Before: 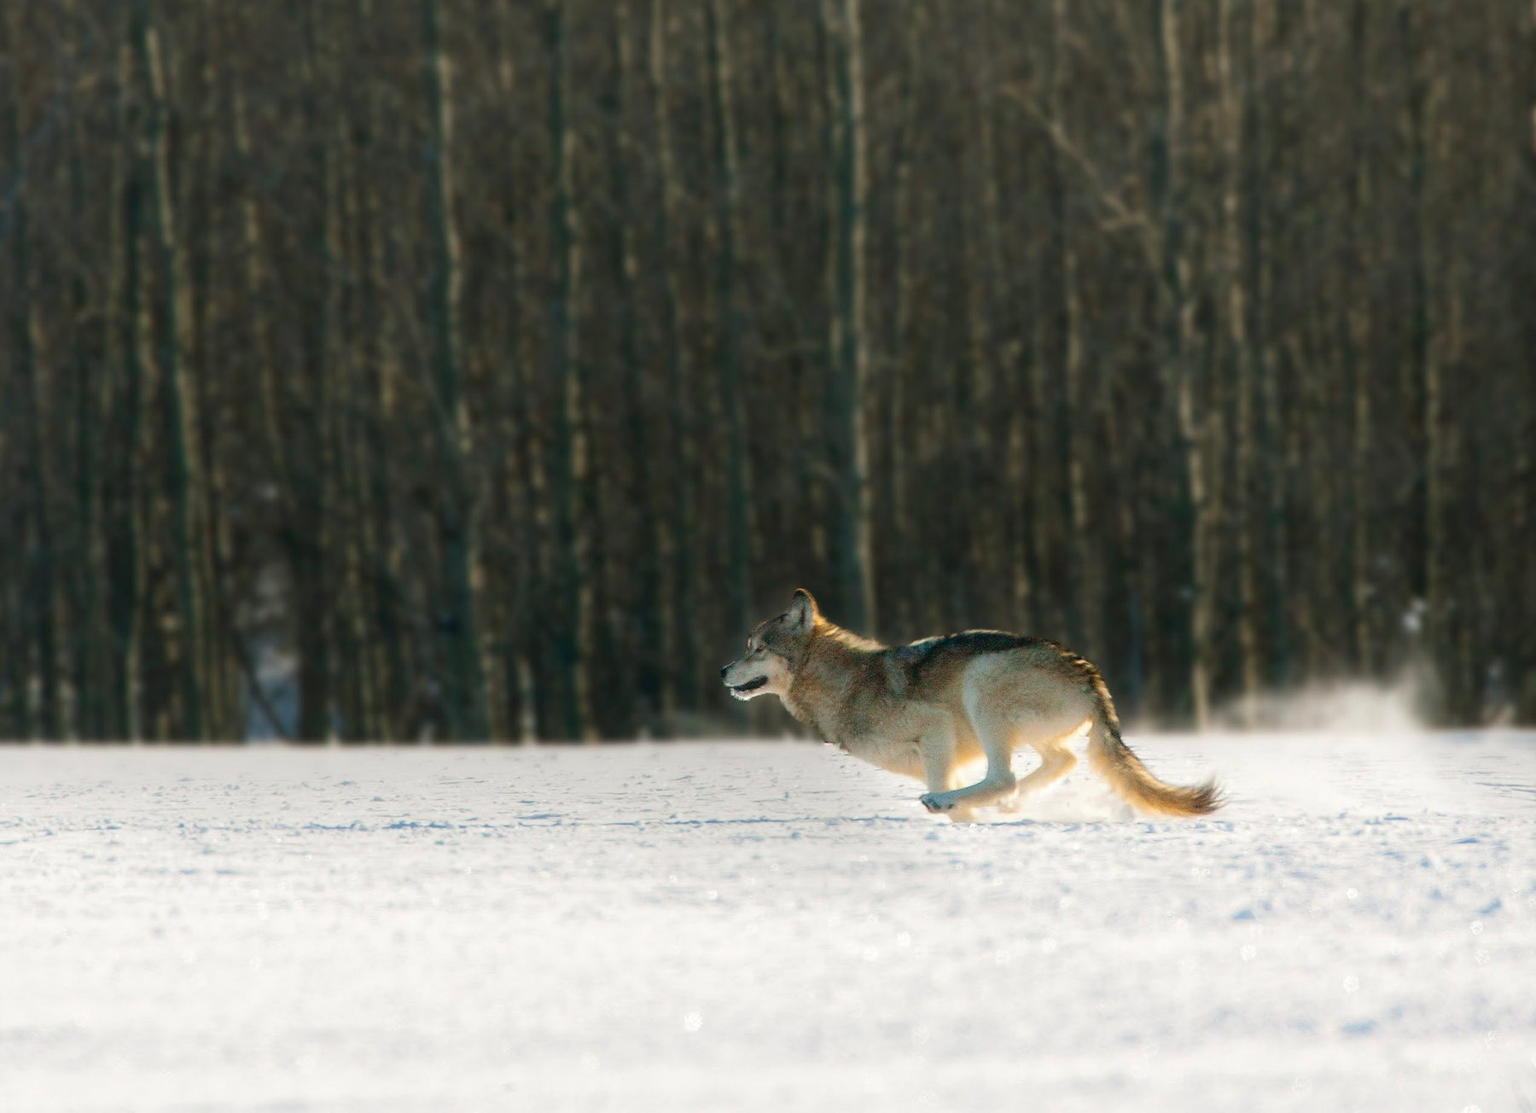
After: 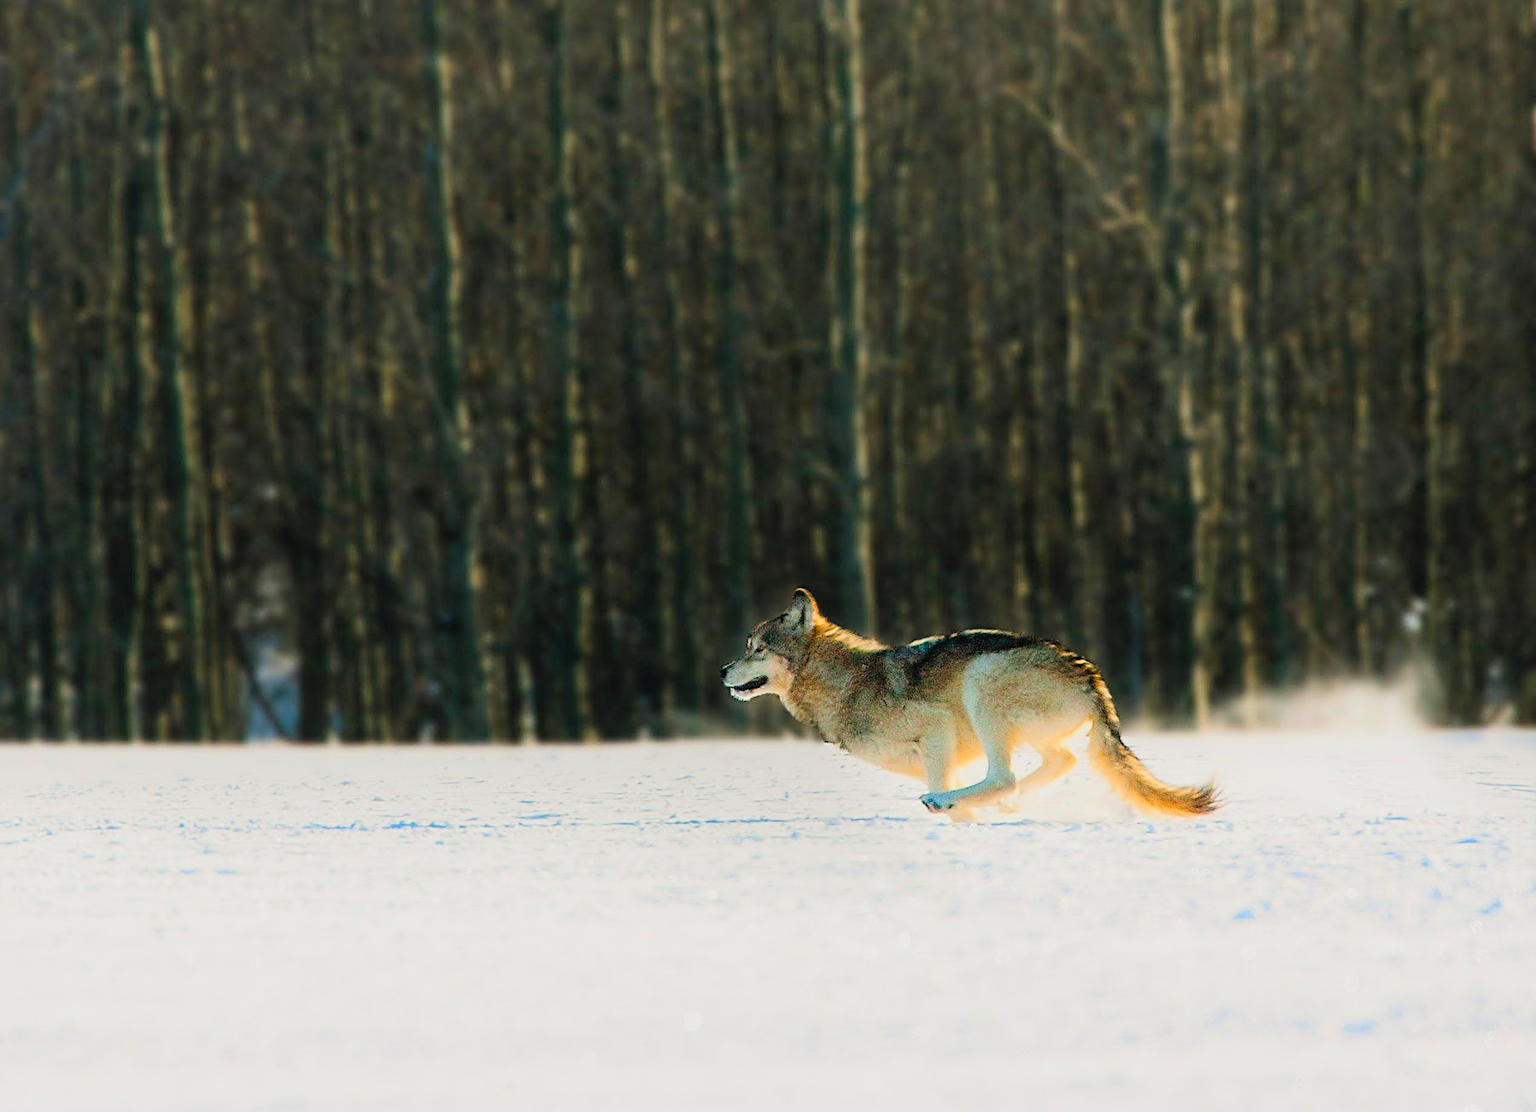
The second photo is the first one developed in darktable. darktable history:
filmic rgb: black relative exposure -7.65 EV, white relative exposure 4.56 EV, threshold 6 EV, hardness 3.61, color science v4 (2020), enable highlight reconstruction true
contrast brightness saturation: contrast 0.2, brightness 0.19, saturation 0.801
sharpen: radius 2.759
tone equalizer: smoothing diameter 24.8%, edges refinement/feathering 14.94, preserve details guided filter
